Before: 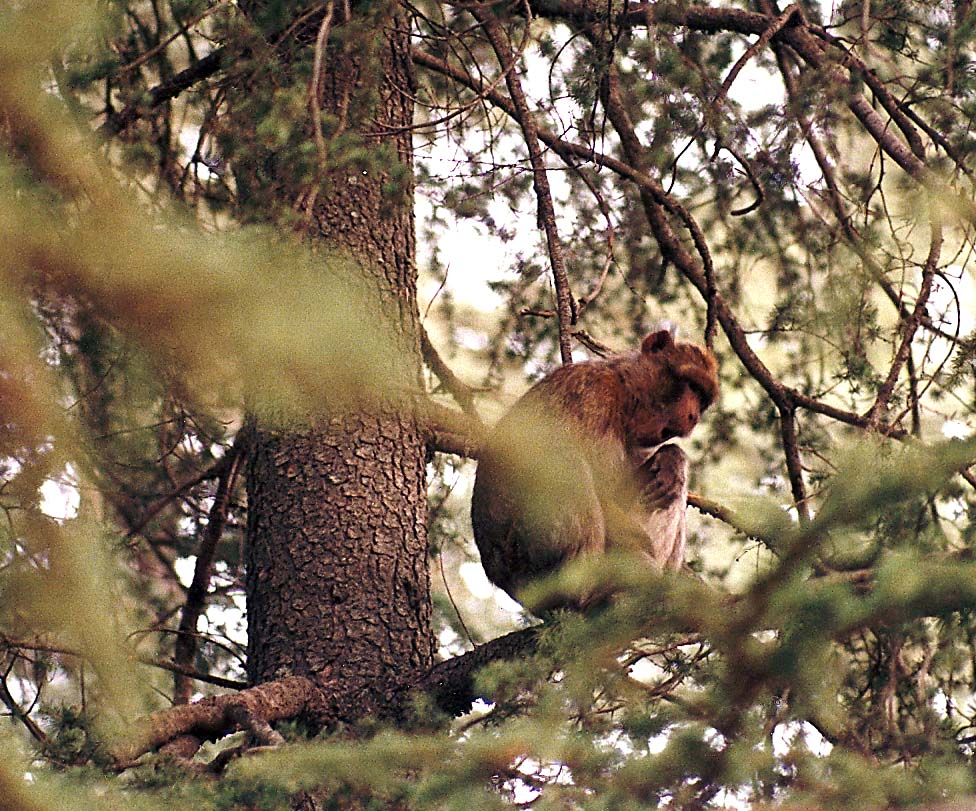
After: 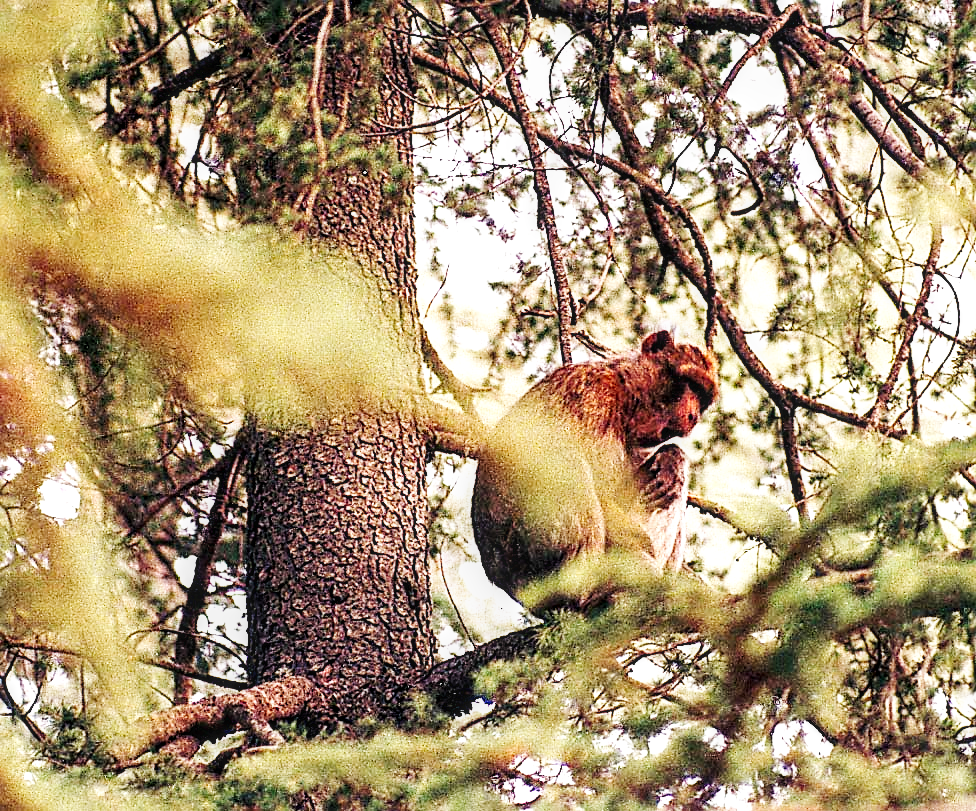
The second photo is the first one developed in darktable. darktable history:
exposure: compensate highlight preservation false
sharpen: on, module defaults
base curve: curves: ch0 [(0, 0.003) (0.001, 0.002) (0.006, 0.004) (0.02, 0.022) (0.048, 0.086) (0.094, 0.234) (0.162, 0.431) (0.258, 0.629) (0.385, 0.8) (0.548, 0.918) (0.751, 0.988) (1, 1)], preserve colors none
local contrast: detail 130%
